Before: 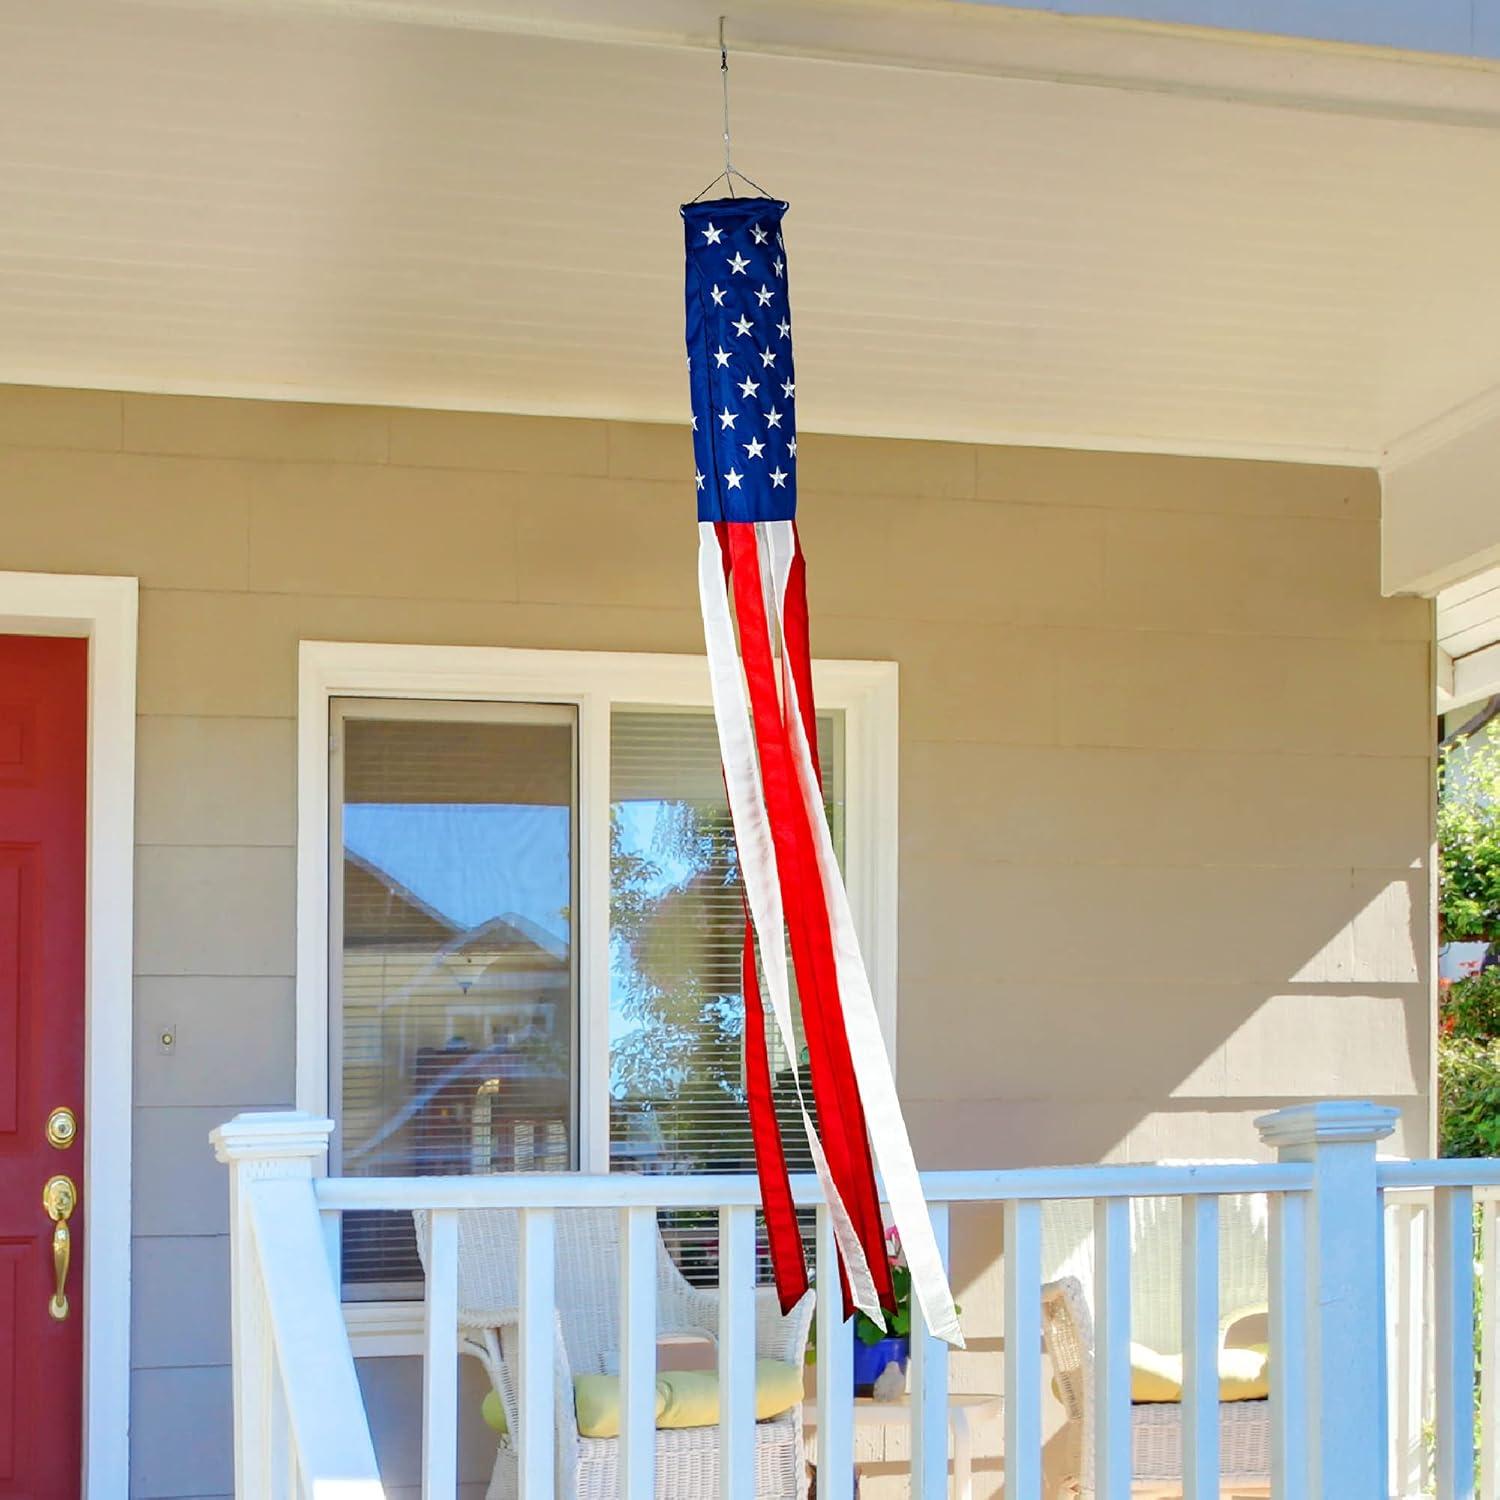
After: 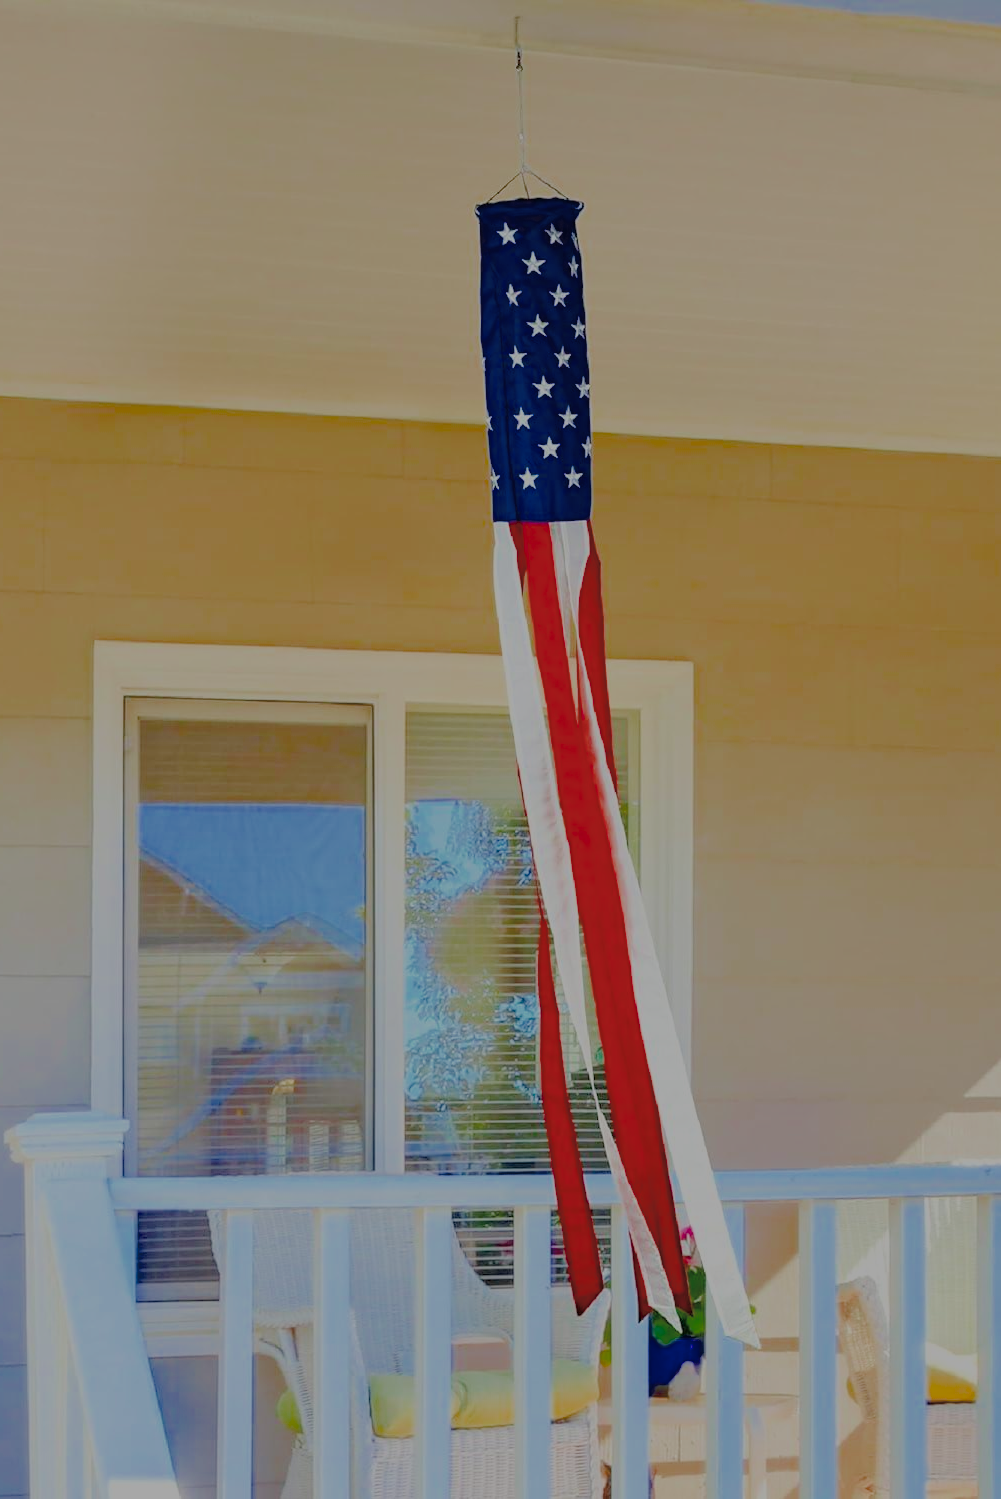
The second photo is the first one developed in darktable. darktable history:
filmic rgb: black relative exposure -15.96 EV, white relative exposure 7.97 EV, threshold 5.97 EV, hardness 4.2, latitude 50.03%, contrast 0.502, enable highlight reconstruction true
crop and rotate: left 13.717%, right 19.506%
color balance rgb: perceptual saturation grading › global saturation 30.287%, global vibrance 16.119%, saturation formula JzAzBz (2021)
